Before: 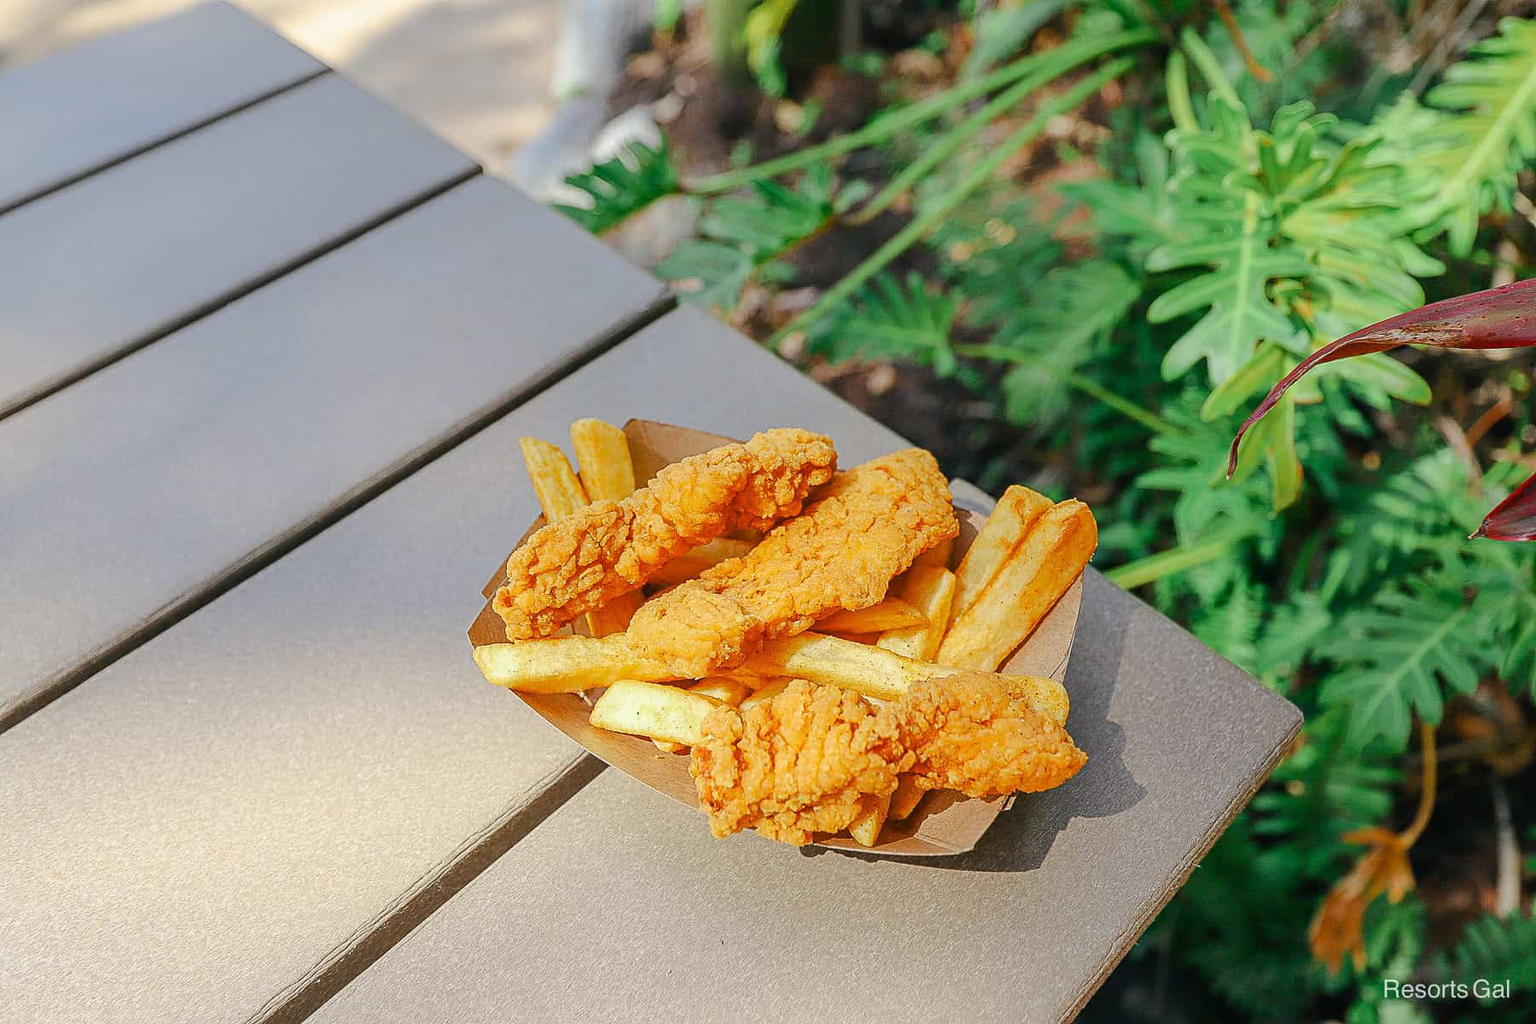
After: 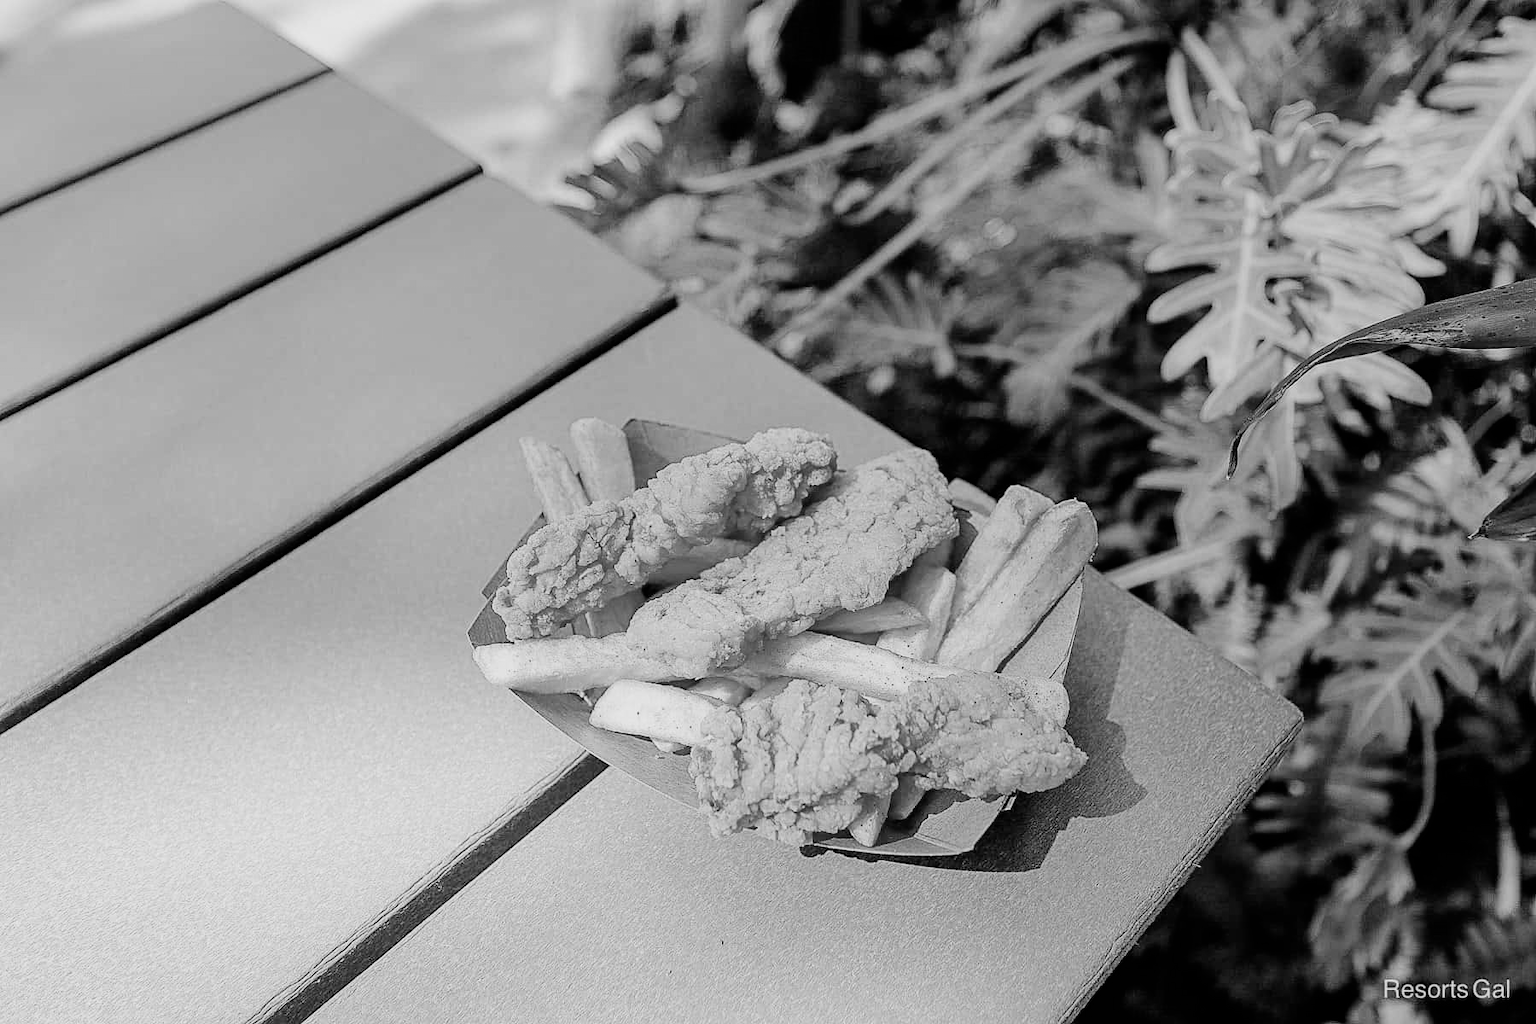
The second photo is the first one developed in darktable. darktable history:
filmic rgb: black relative exposure -5 EV, white relative exposure 3.5 EV, hardness 3.19, contrast 1.3, highlights saturation mix -50%
monochrome: on, module defaults
